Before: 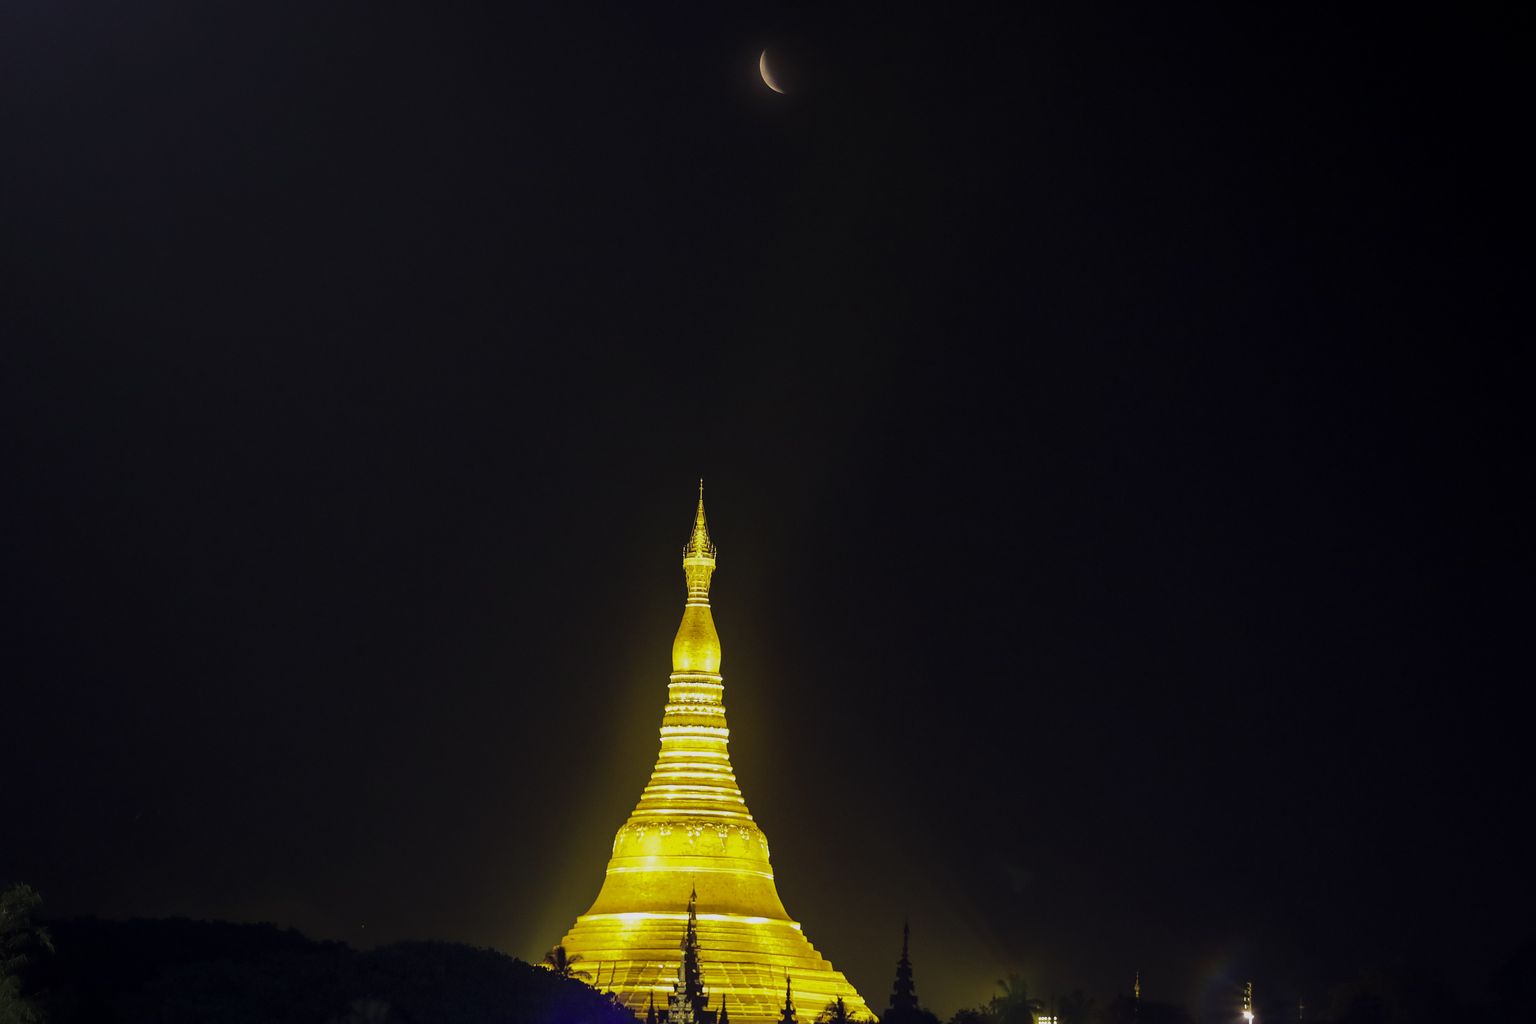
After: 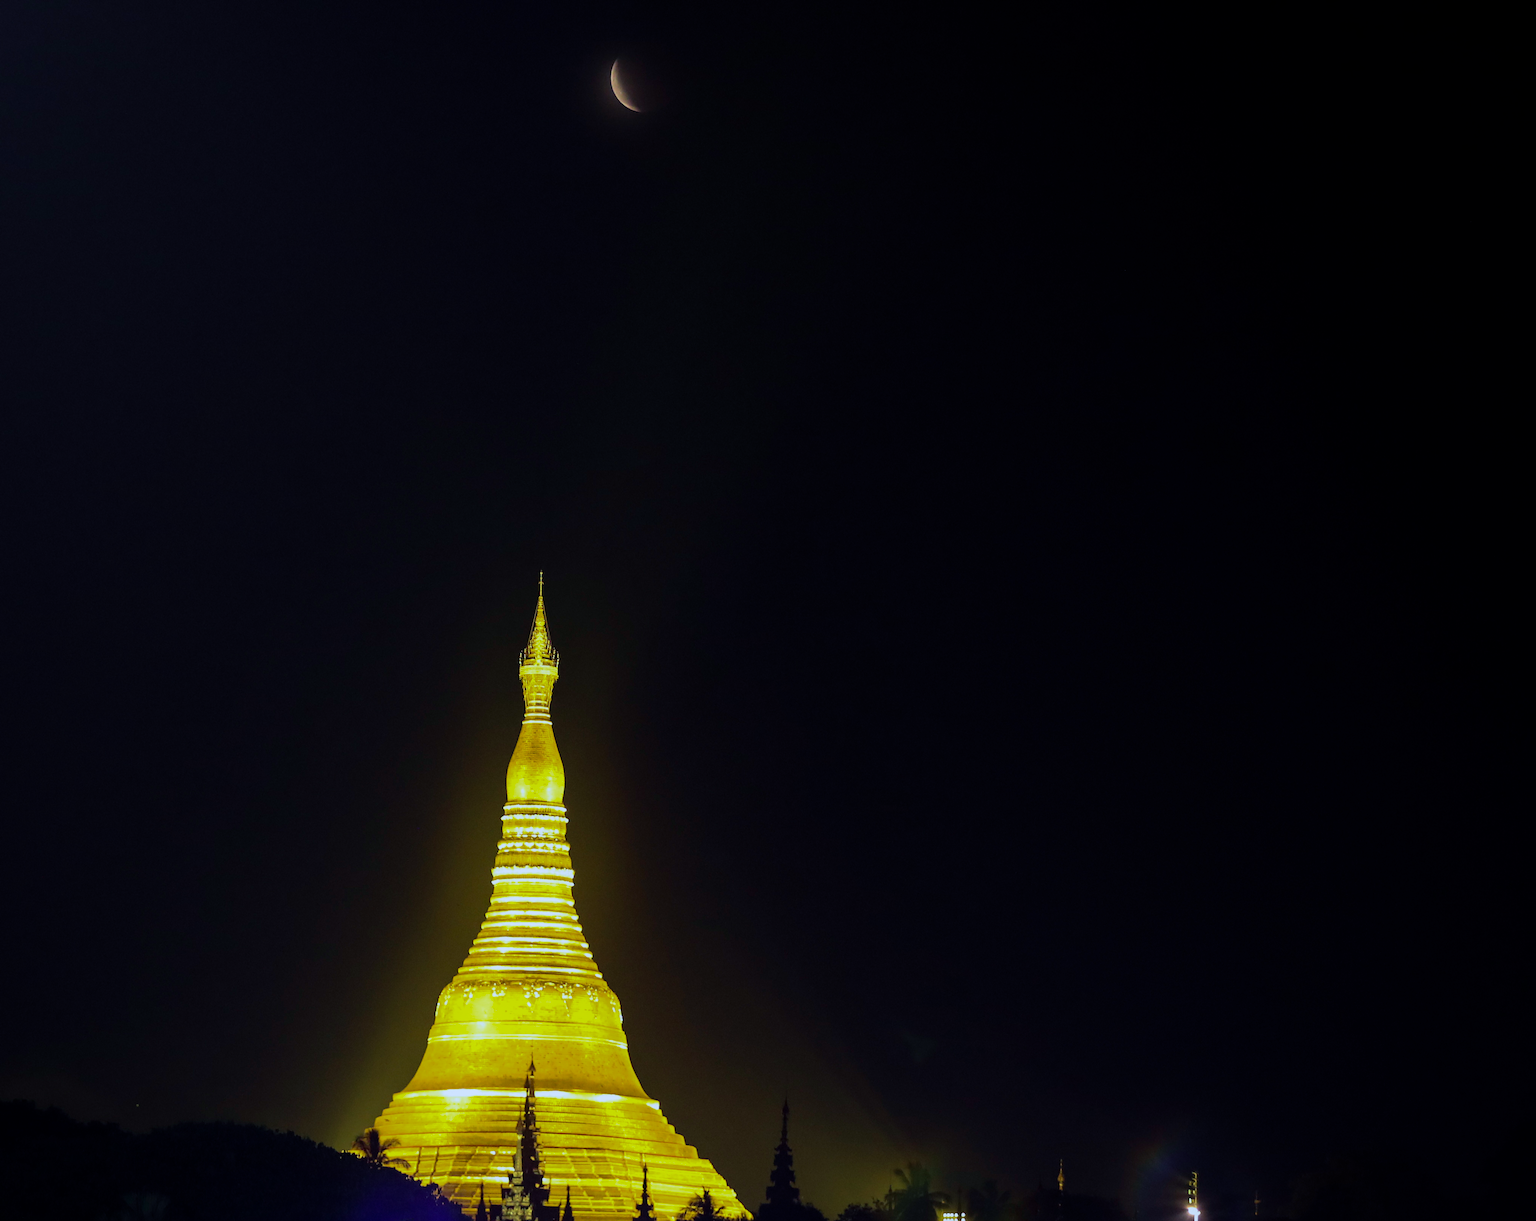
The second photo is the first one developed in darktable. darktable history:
crop: left 16.145%
velvia: on, module defaults
white balance: red 0.931, blue 1.11
